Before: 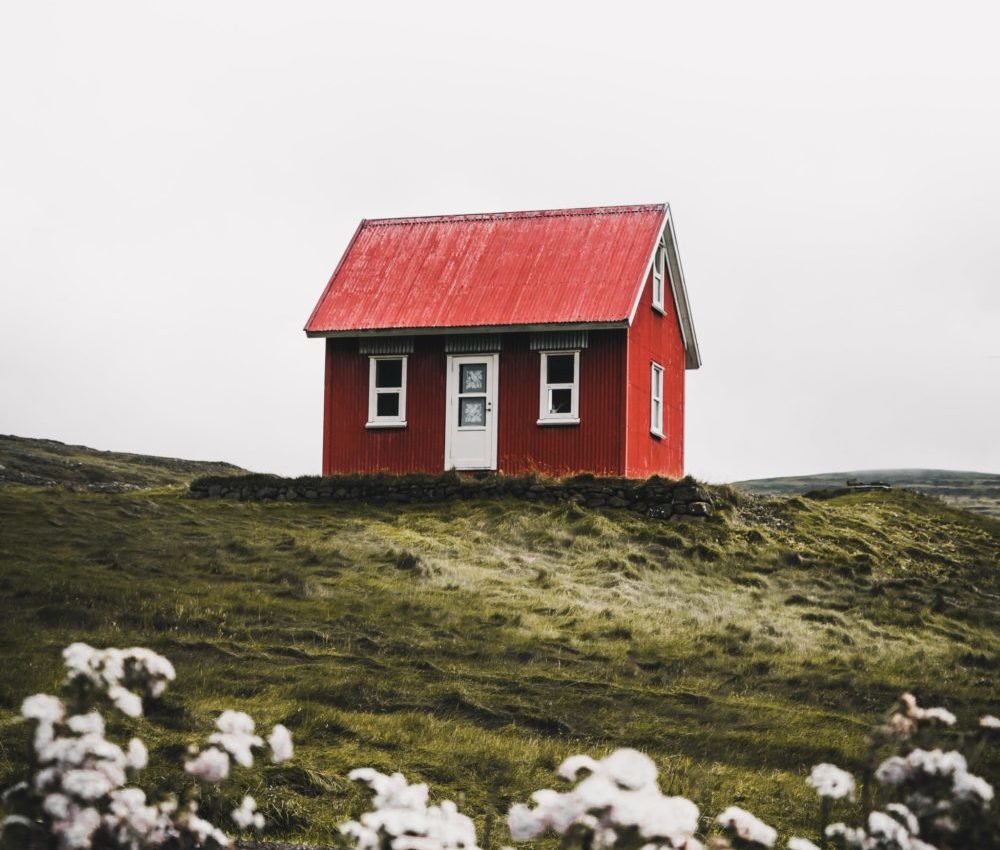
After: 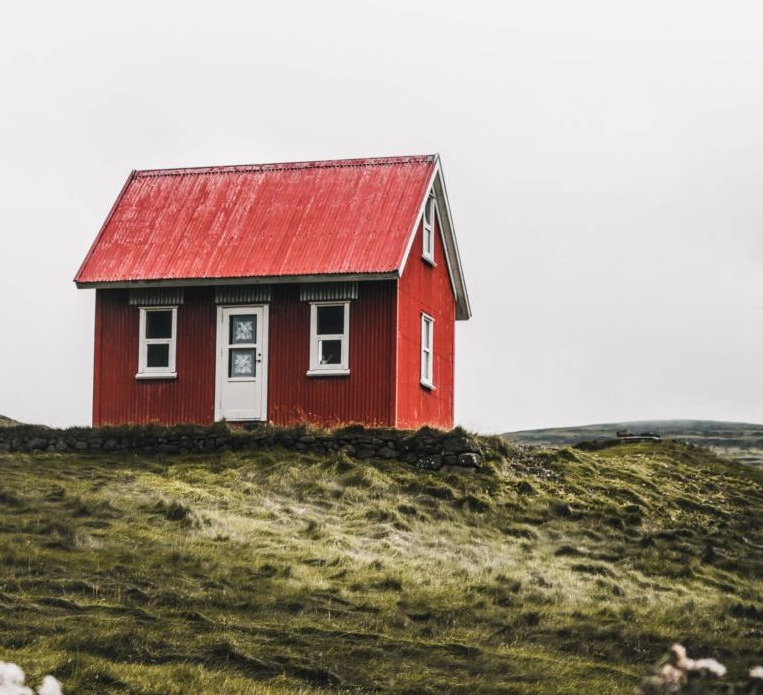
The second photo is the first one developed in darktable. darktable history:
exposure: compensate highlight preservation false
crop: left 23.095%, top 5.827%, bottom 11.854%
local contrast: on, module defaults
white balance: emerald 1
